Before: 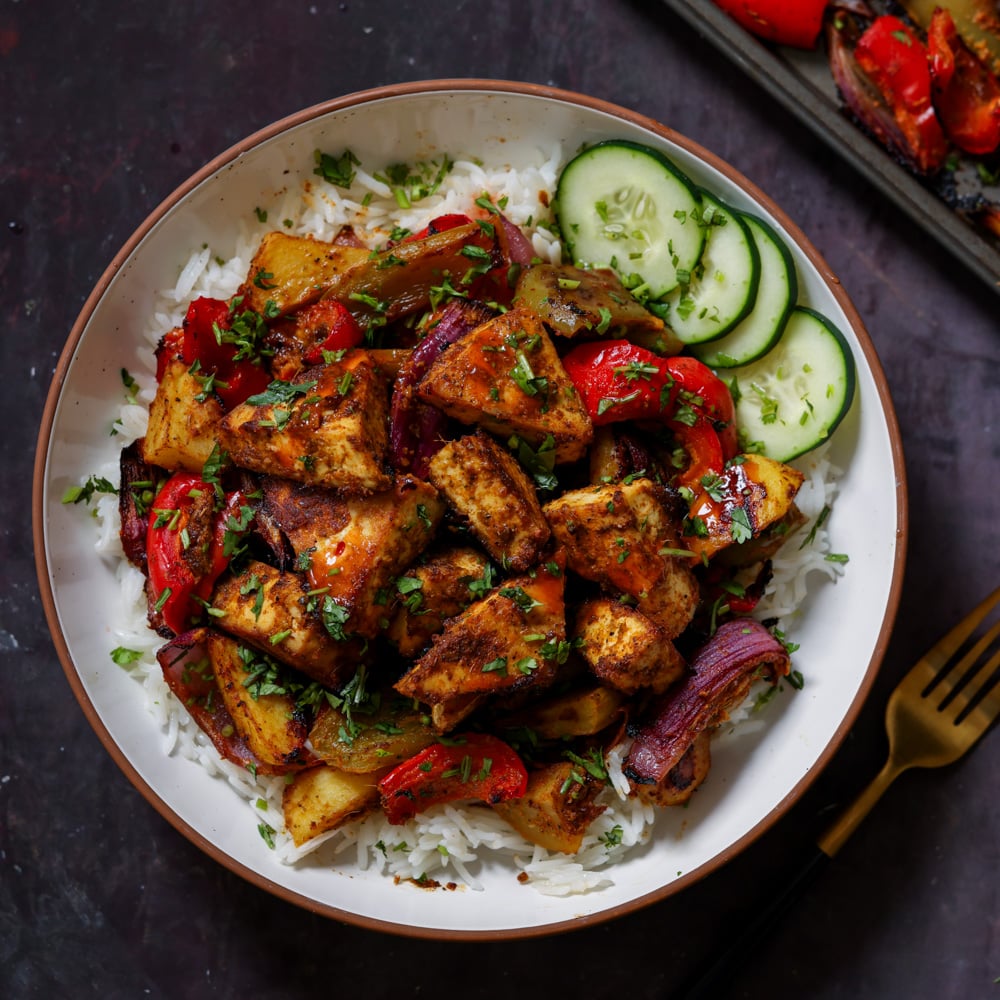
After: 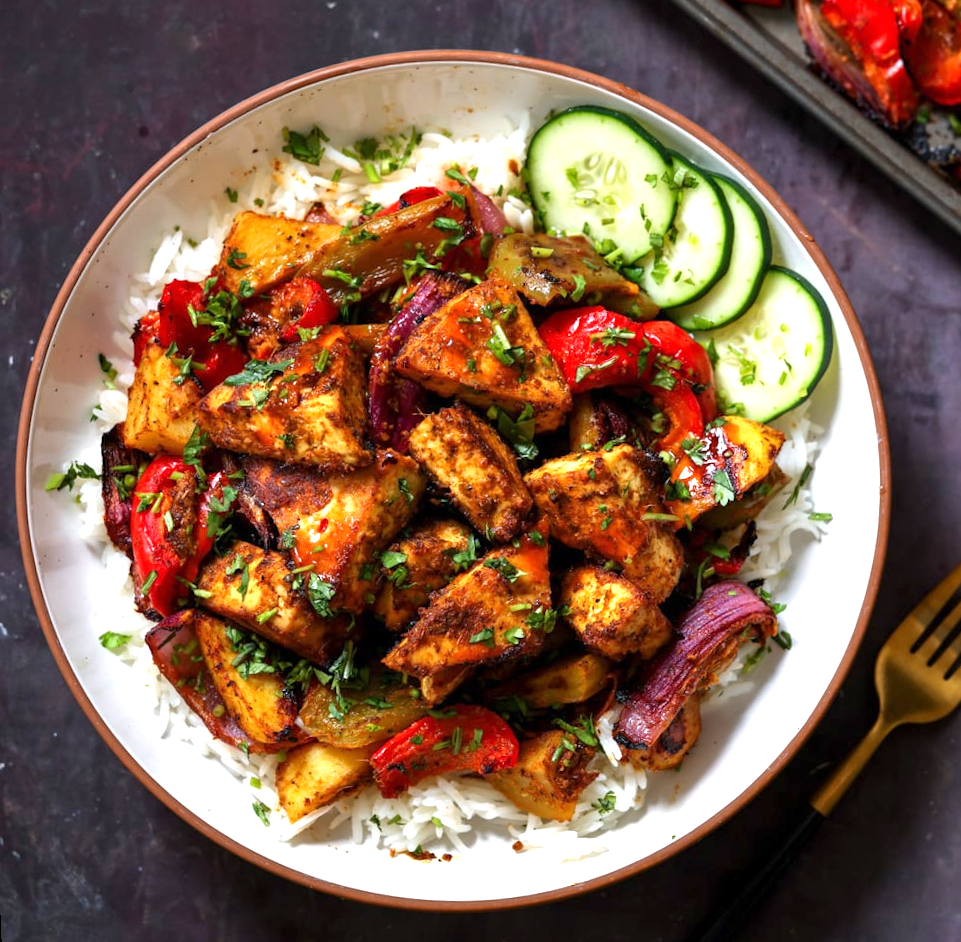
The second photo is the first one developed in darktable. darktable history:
exposure: exposure 1.137 EV, compensate highlight preservation false
rotate and perspective: rotation -2.12°, lens shift (vertical) 0.009, lens shift (horizontal) -0.008, automatic cropping original format, crop left 0.036, crop right 0.964, crop top 0.05, crop bottom 0.959
